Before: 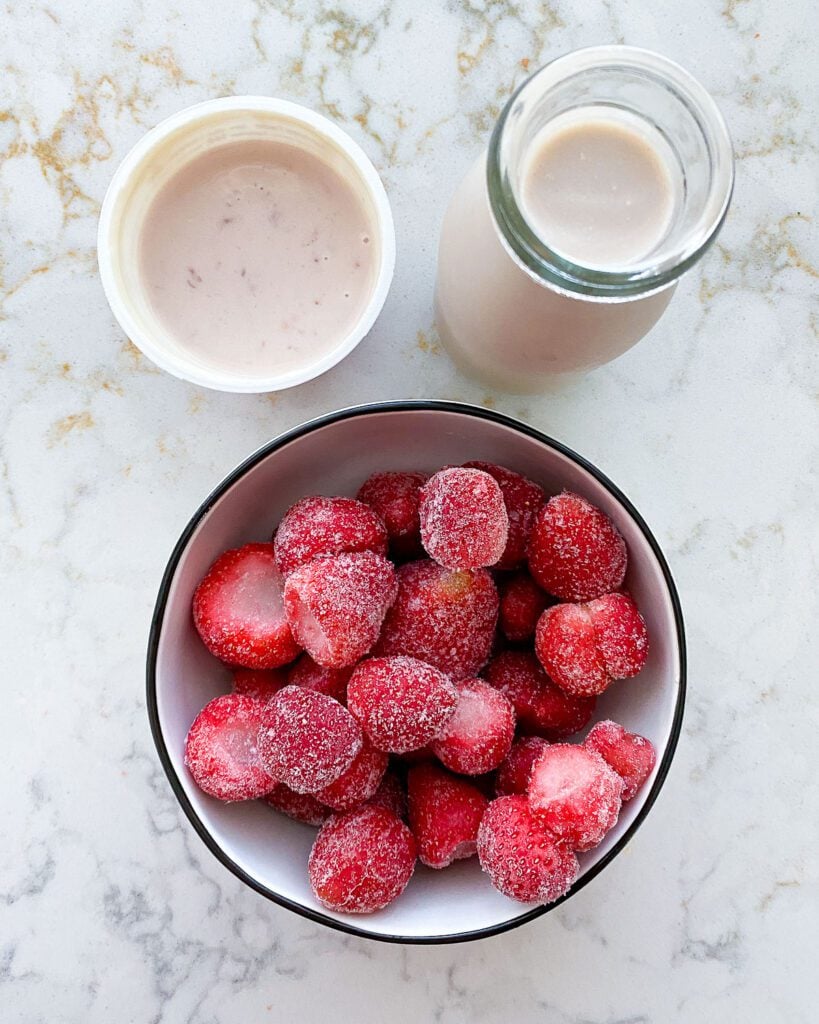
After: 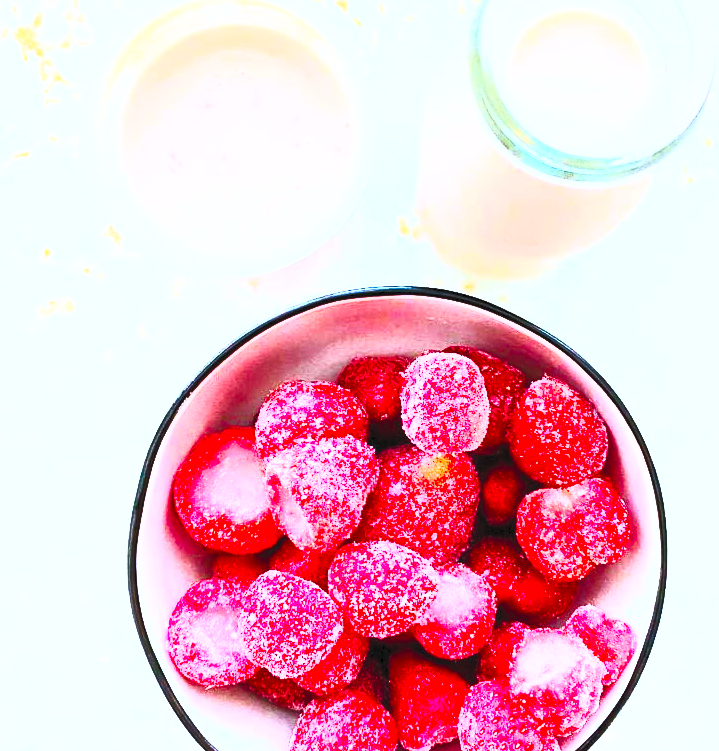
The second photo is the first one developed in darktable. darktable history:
crop and rotate: left 2.345%, top 11.232%, right 9.762%, bottom 15.362%
base curve: curves: ch0 [(0, 0) (0.028, 0.03) (0.121, 0.232) (0.46, 0.748) (0.859, 0.968) (1, 1)], preserve colors none
contrast brightness saturation: contrast 0.986, brightness 0.998, saturation 0.998
color correction: highlights a* -0.779, highlights b* -8.72
